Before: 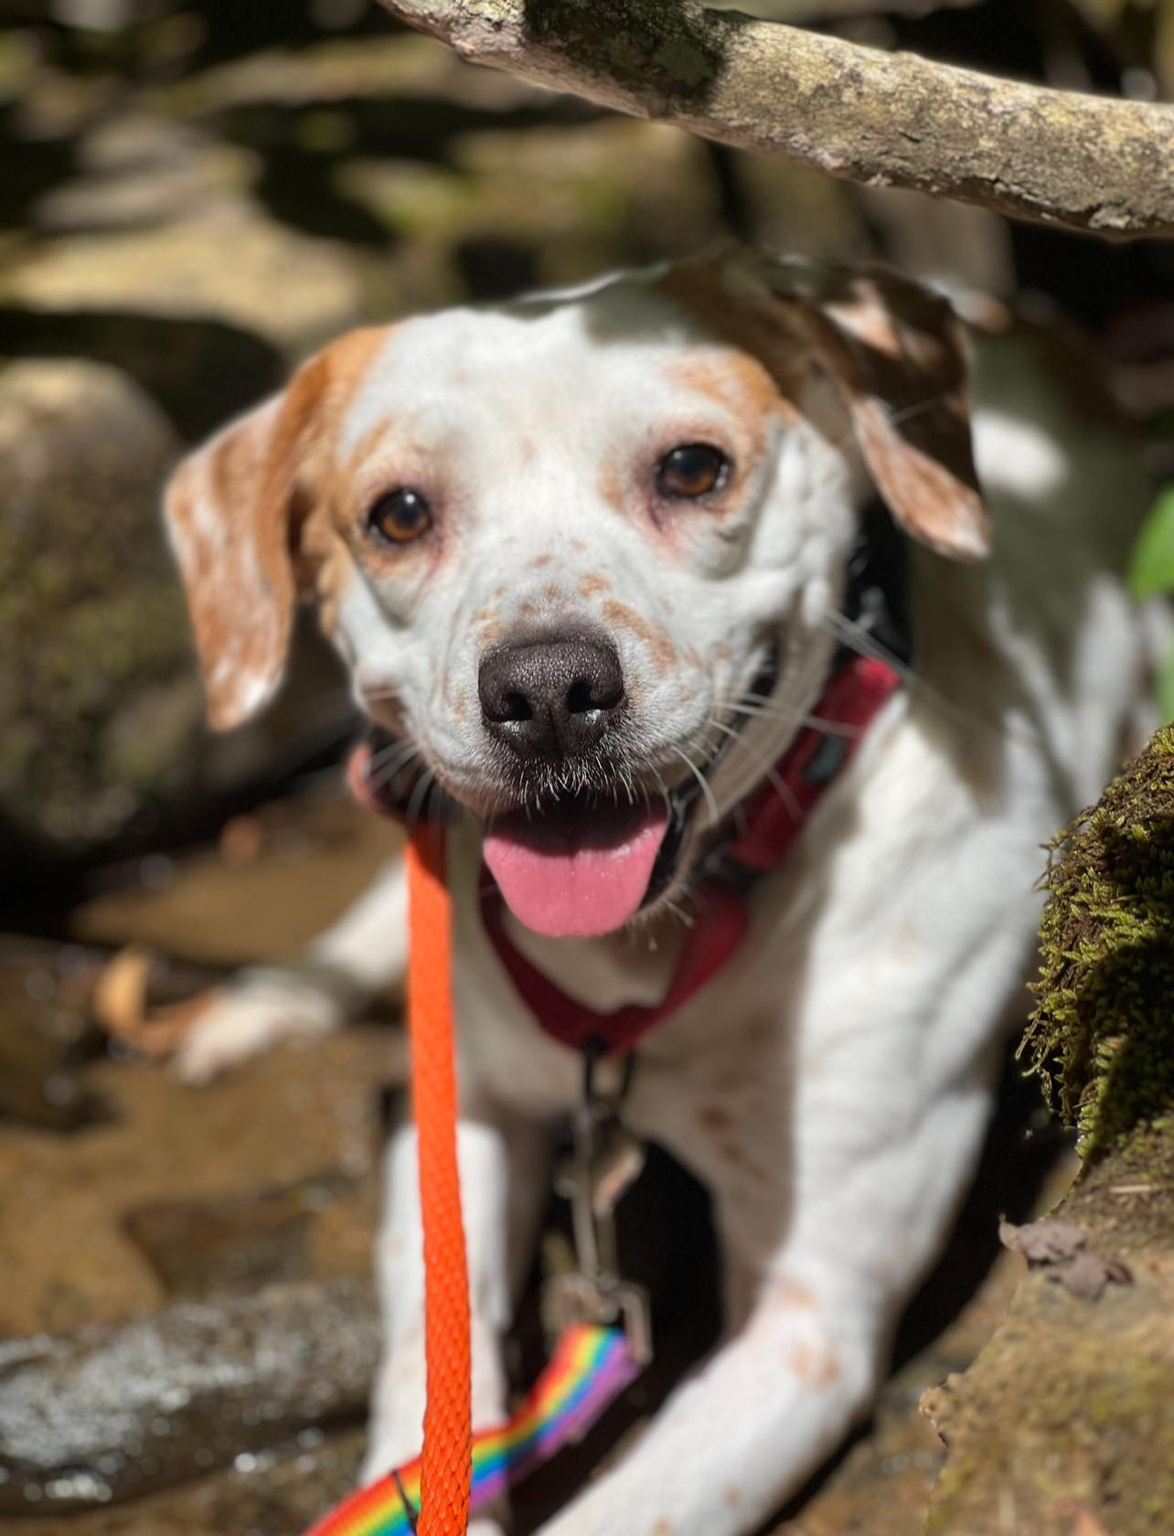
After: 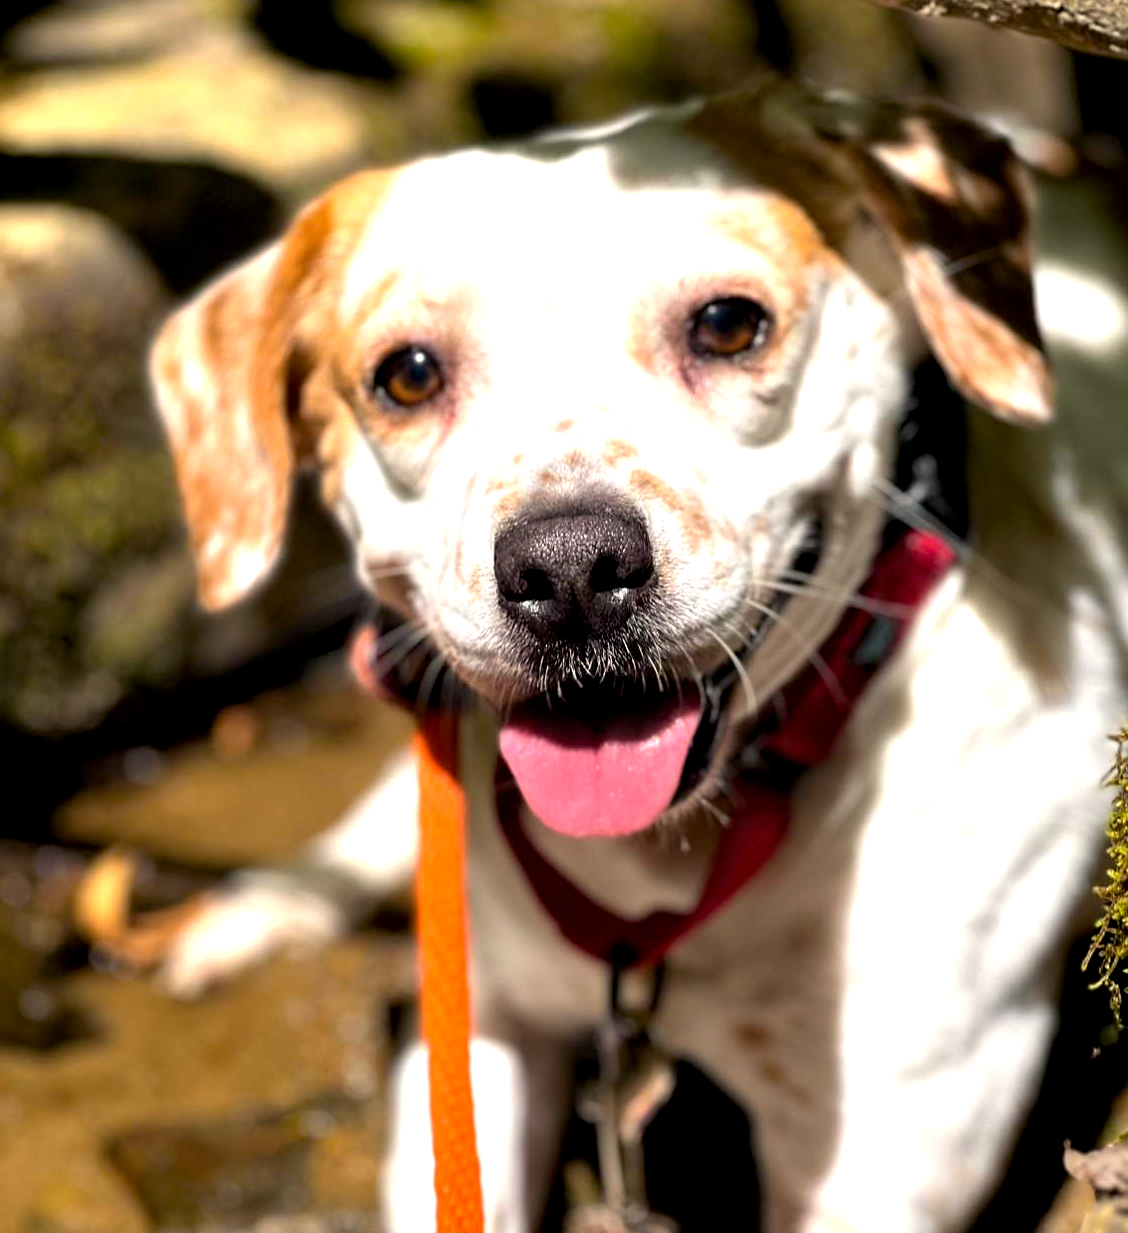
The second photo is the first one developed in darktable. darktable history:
crop and rotate: left 2.391%, top 11.228%, right 9.683%, bottom 15.344%
exposure: black level correction 0.008, exposure 0.987 EV, compensate highlight preservation false
color balance rgb: shadows lift › chroma 2.969%, shadows lift › hue 281.62°, power › luminance -14.95%, highlights gain › chroma 1.348%, highlights gain › hue 56.69°, linear chroma grading › global chroma 15.424%, perceptual saturation grading › global saturation 0.972%, global vibrance 20%
